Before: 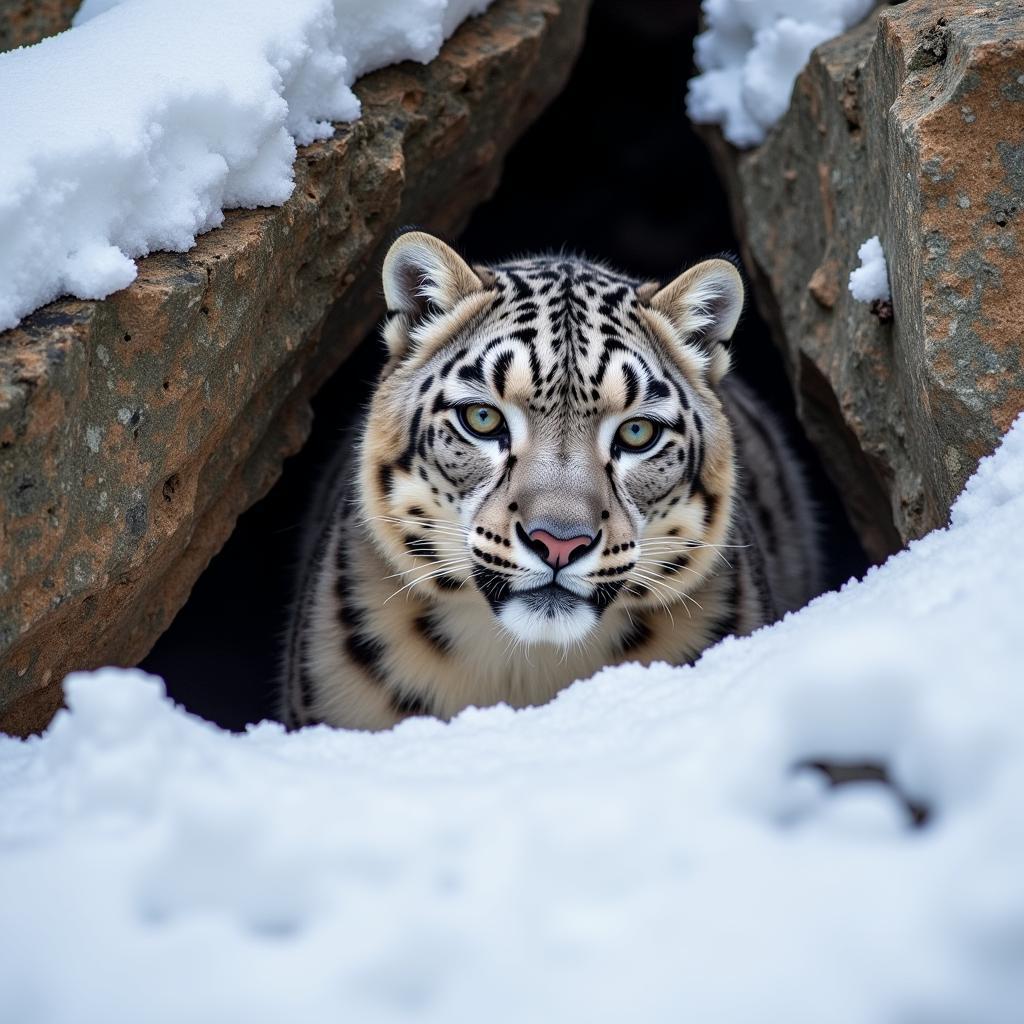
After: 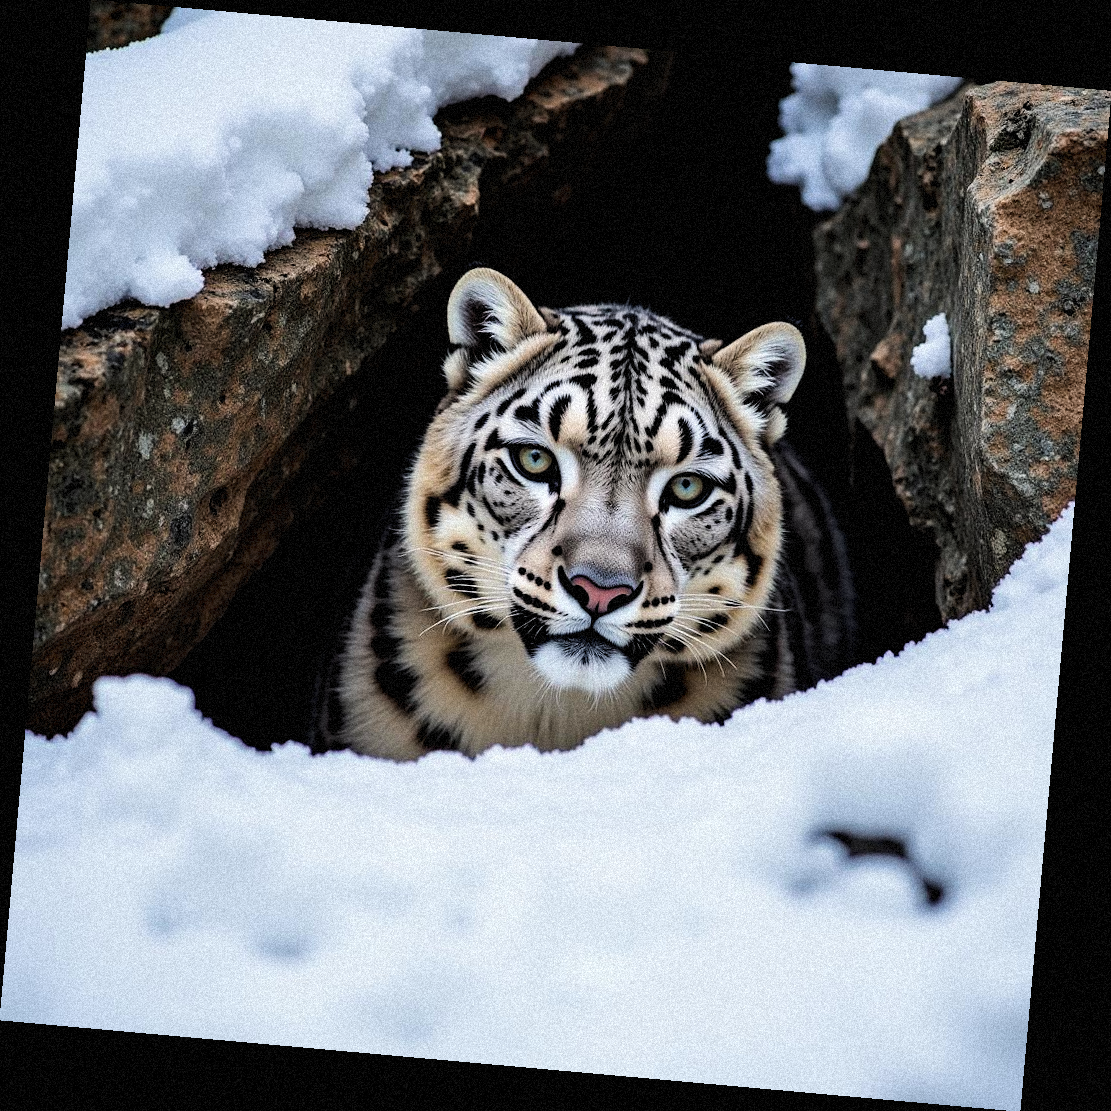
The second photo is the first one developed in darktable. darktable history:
haze removal: compatibility mode true, adaptive false
filmic rgb: black relative exposure -5.42 EV, white relative exposure 2.85 EV, dynamic range scaling -37.73%, hardness 4, contrast 1.605, highlights saturation mix -0.93%
shadows and highlights: shadows 10, white point adjustment 1, highlights -40
rotate and perspective: rotation 5.12°, automatic cropping off
grain: coarseness 9.38 ISO, strength 34.99%, mid-tones bias 0%
